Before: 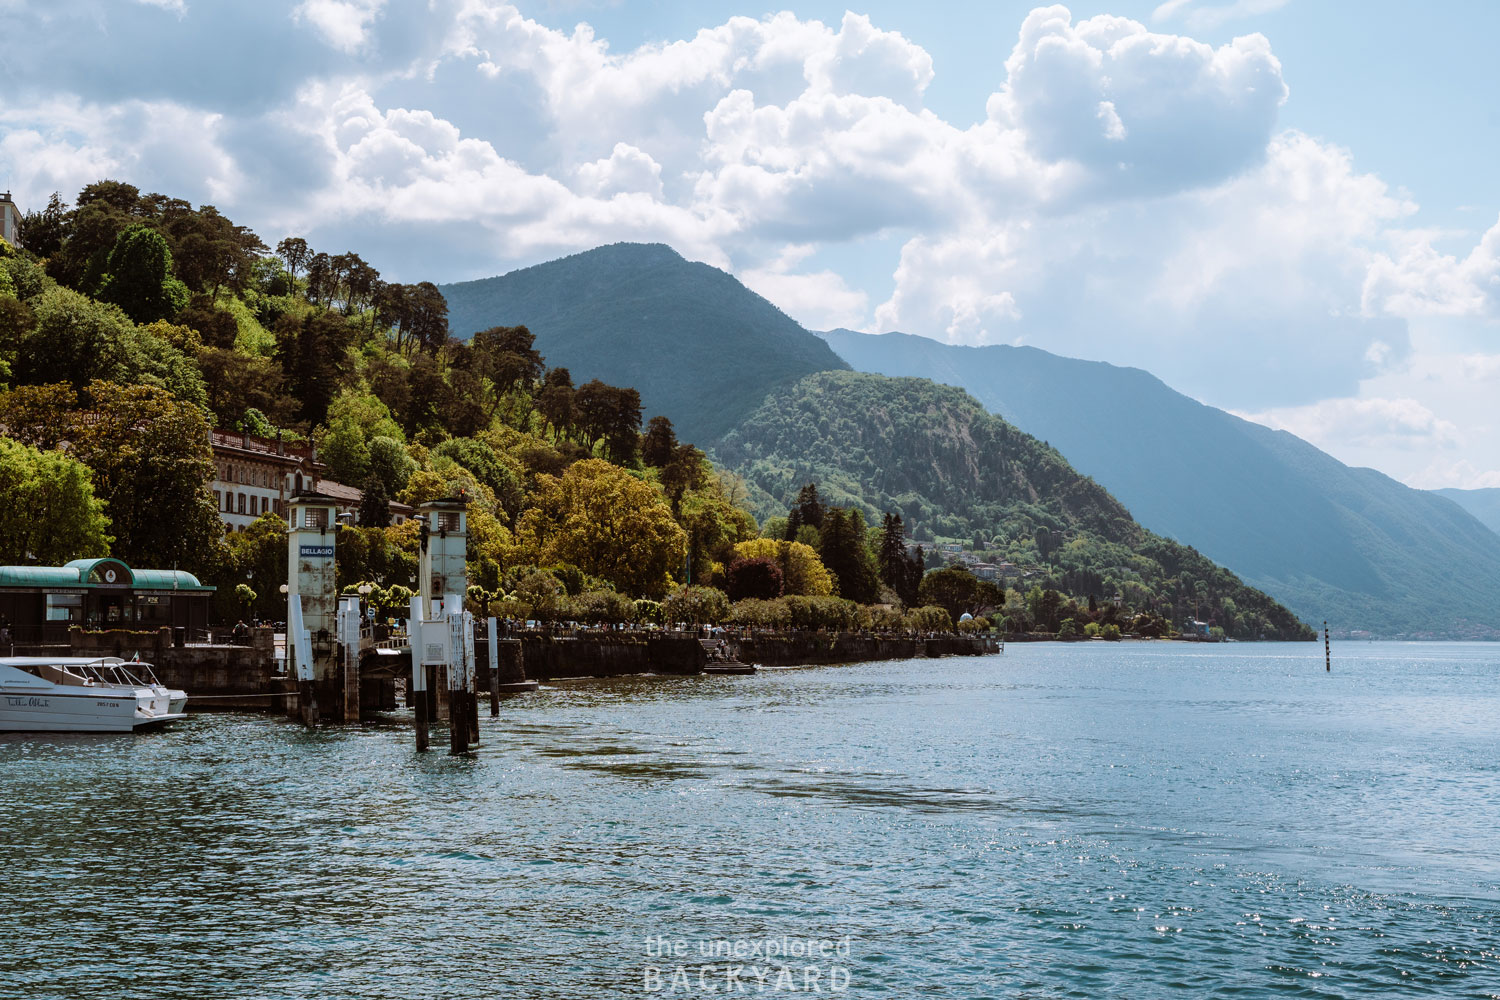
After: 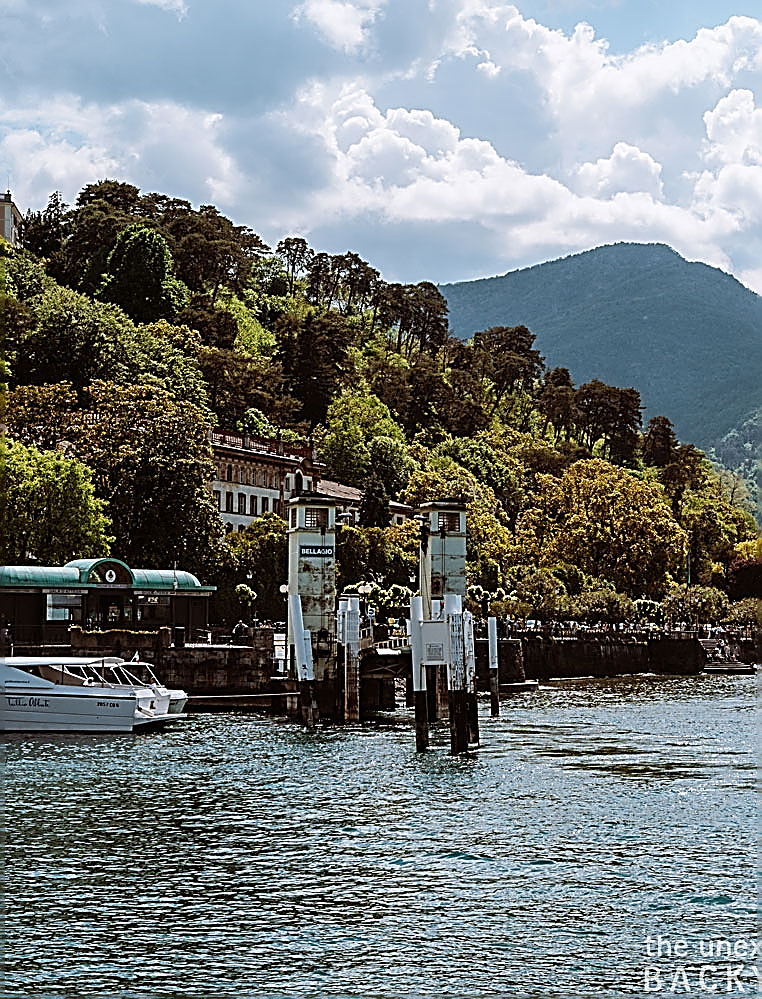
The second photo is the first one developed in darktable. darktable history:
sharpen: amount 1.993
crop and rotate: left 0.055%, top 0%, right 49.096%
